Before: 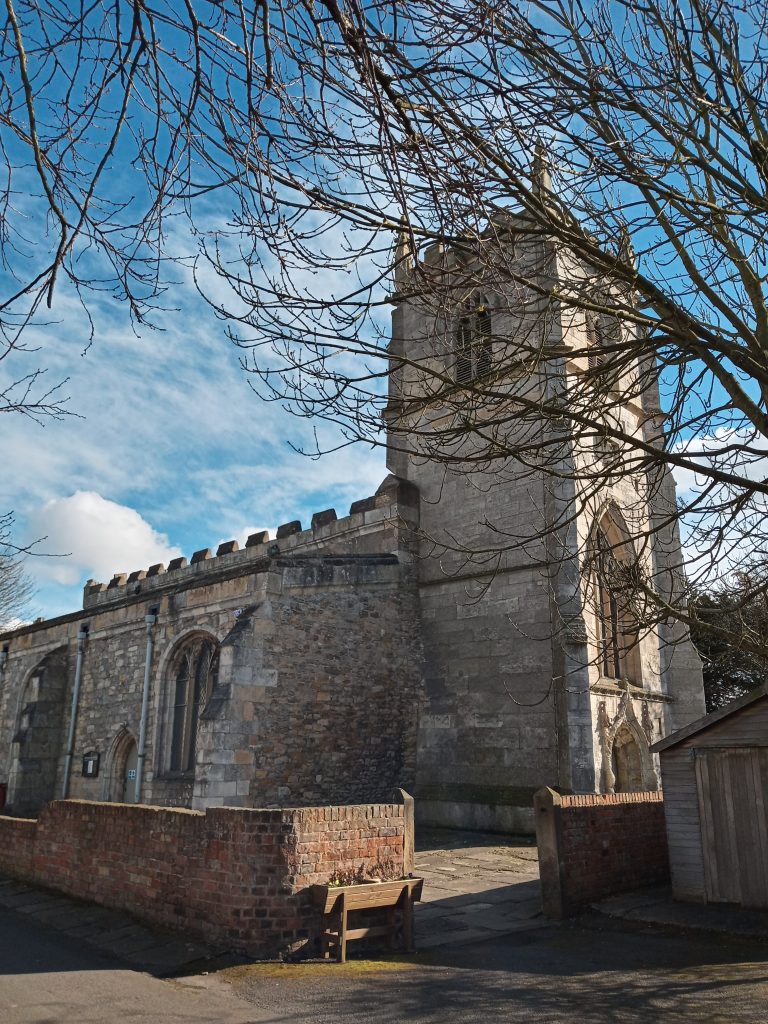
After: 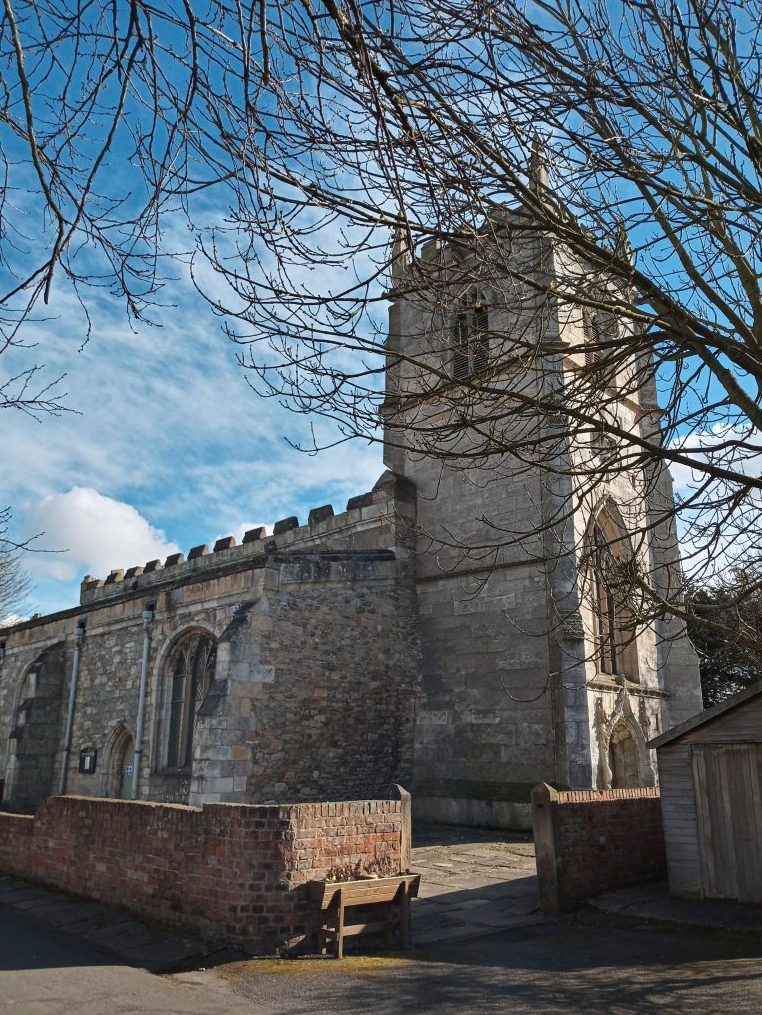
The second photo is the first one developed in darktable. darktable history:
white balance: red 0.982, blue 1.018
crop: left 0.434%, top 0.485%, right 0.244%, bottom 0.386%
